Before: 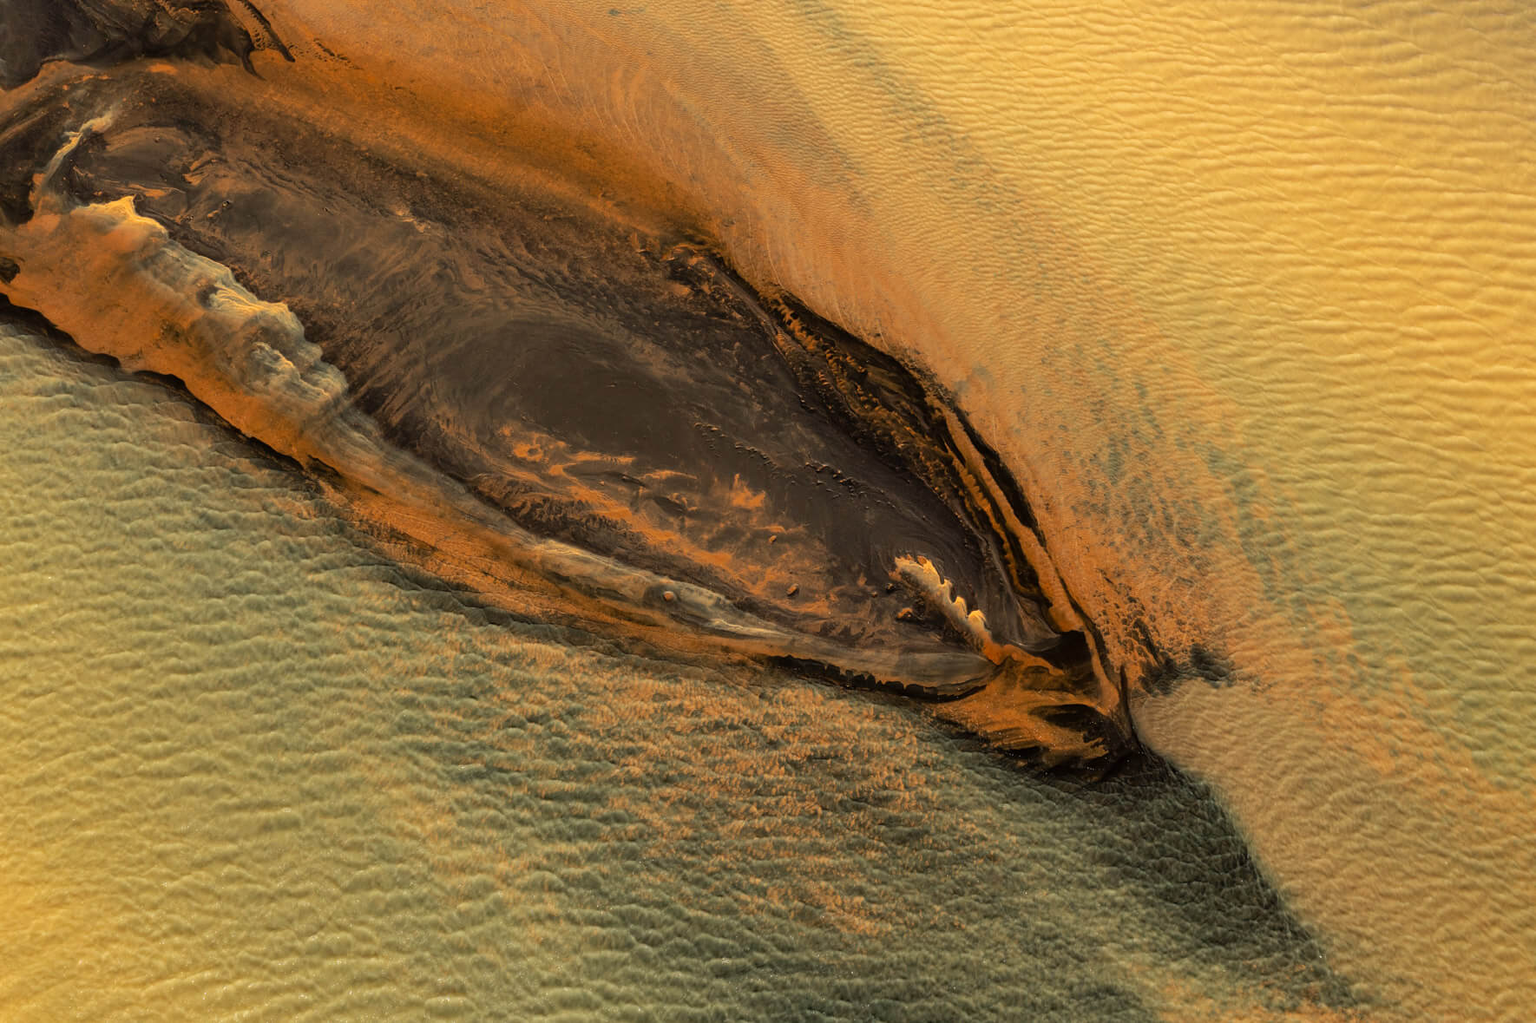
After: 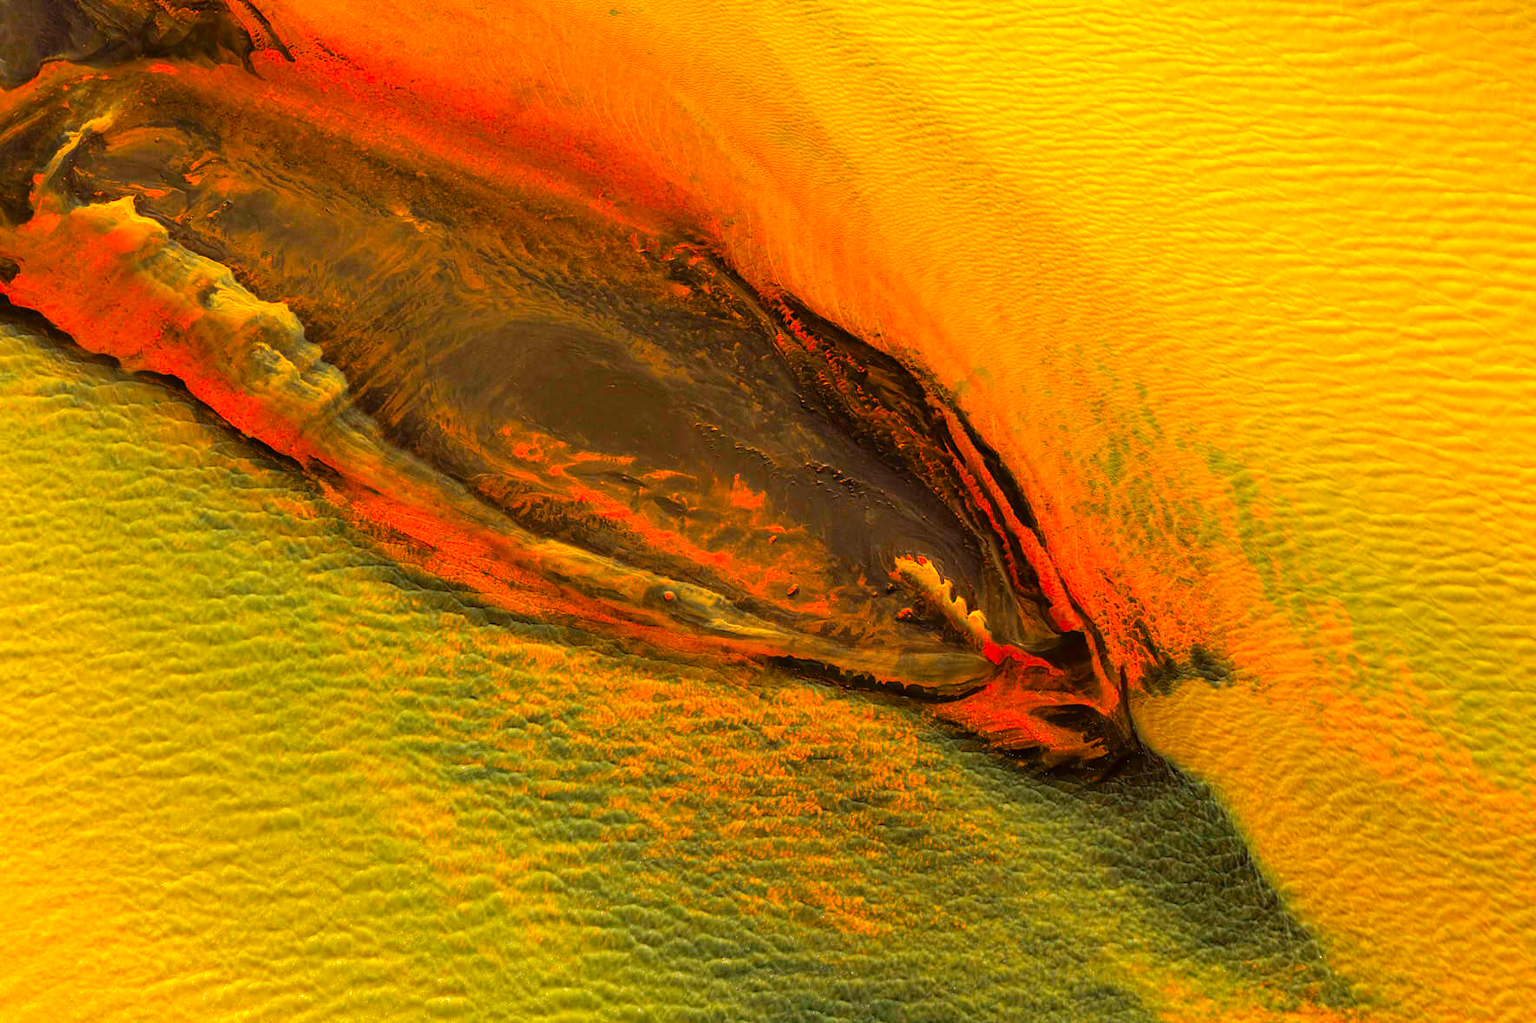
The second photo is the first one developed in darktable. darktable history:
color correction: highlights b* 0.047, saturation 2.21
exposure: exposure 0.6 EV, compensate highlight preservation false
